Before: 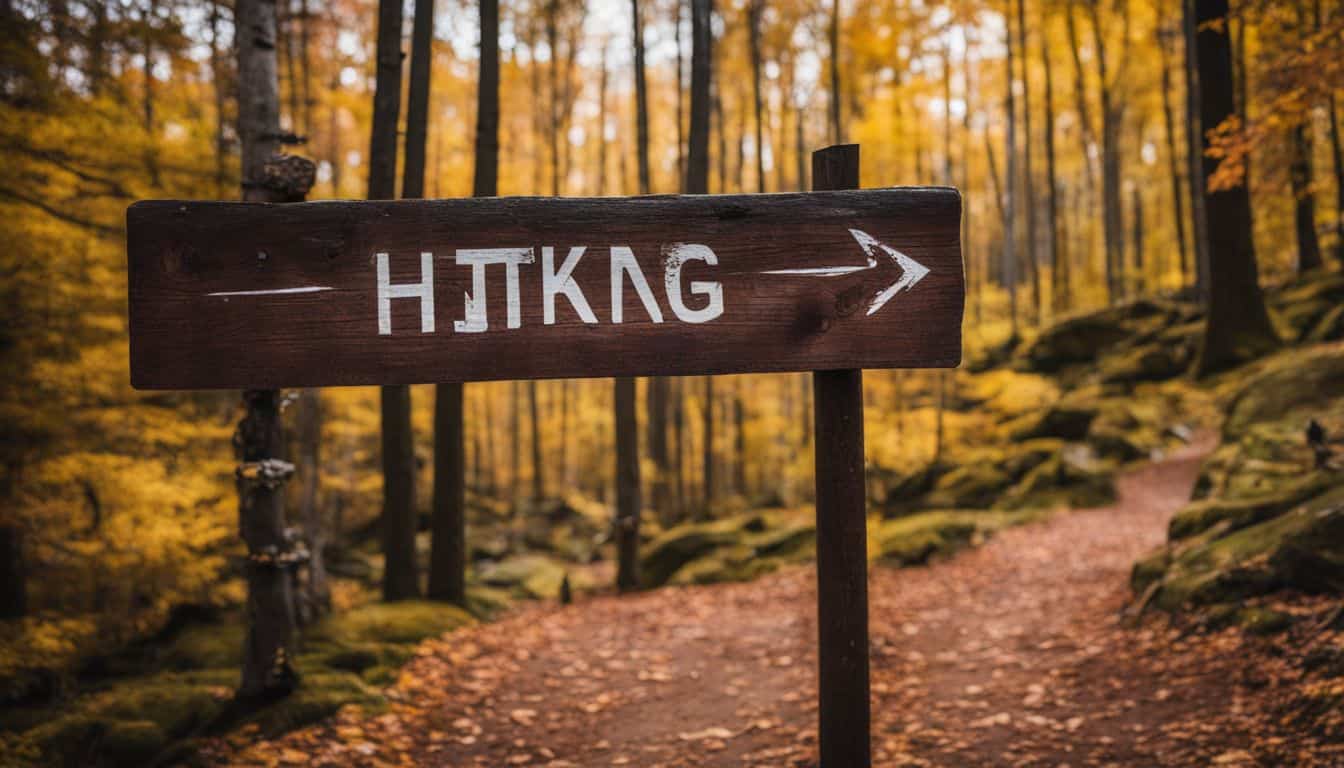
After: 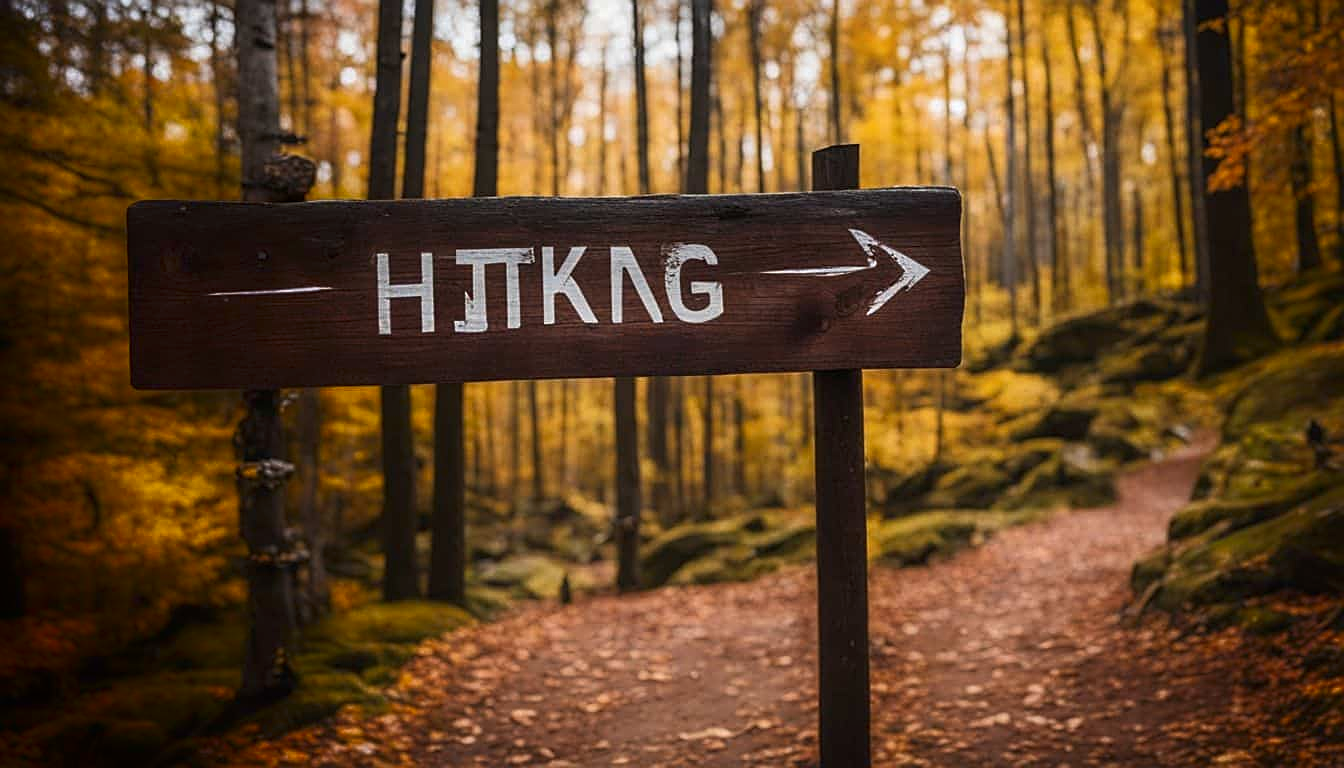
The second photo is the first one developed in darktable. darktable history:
shadows and highlights: shadows -70, highlights 35, soften with gaussian
sharpen: on, module defaults
